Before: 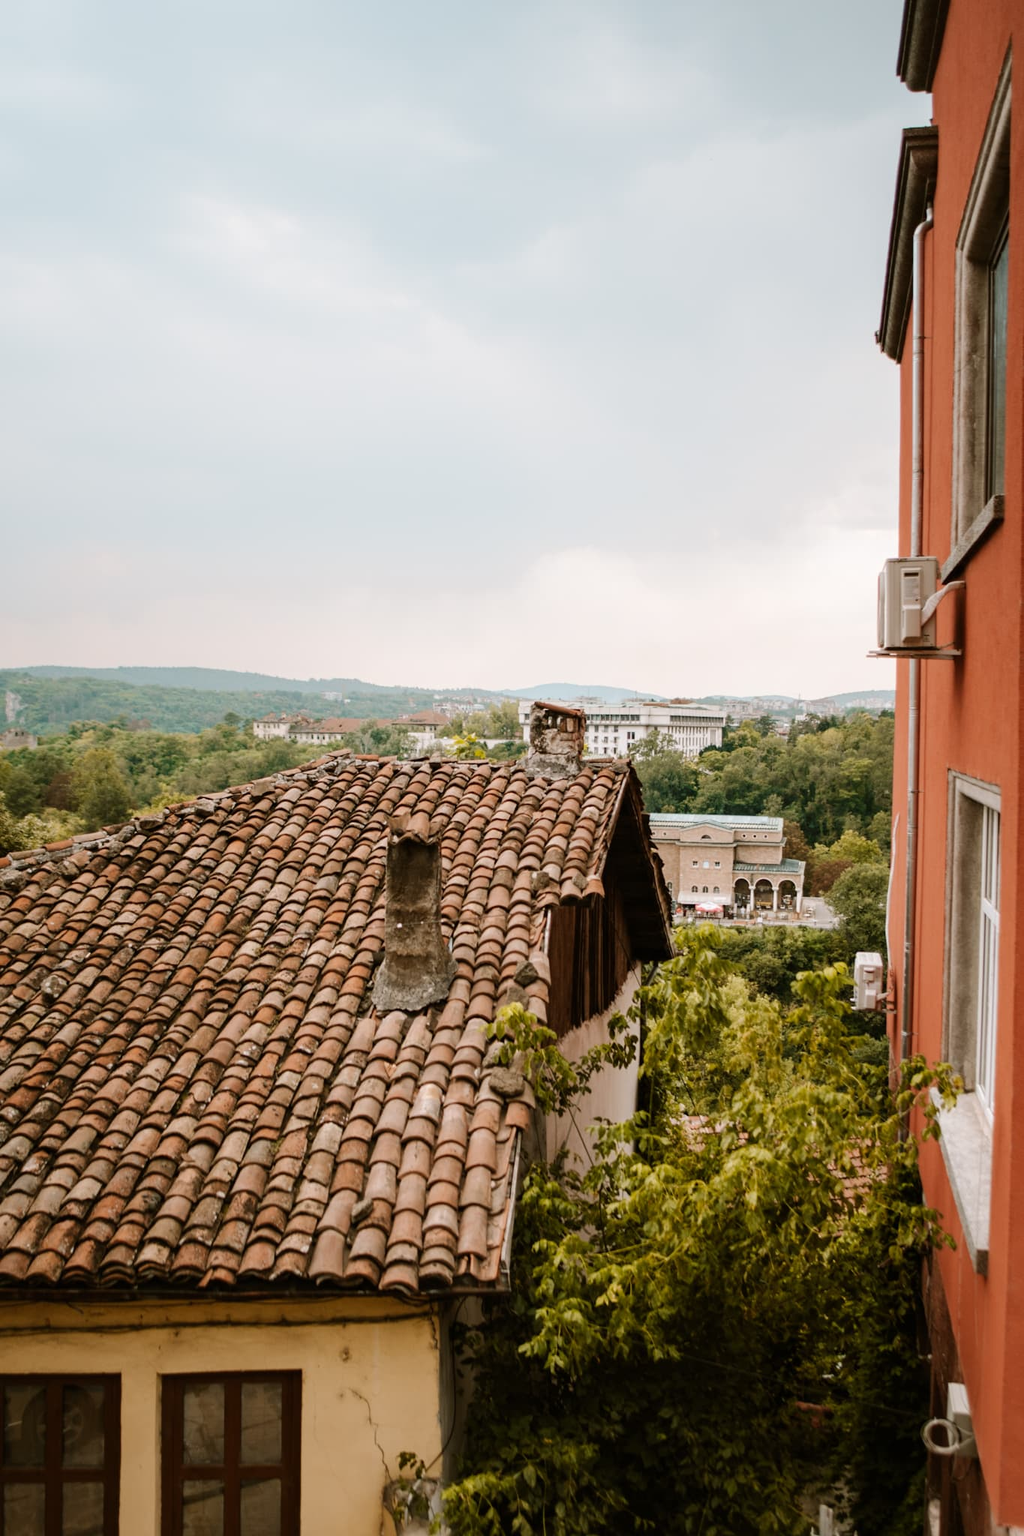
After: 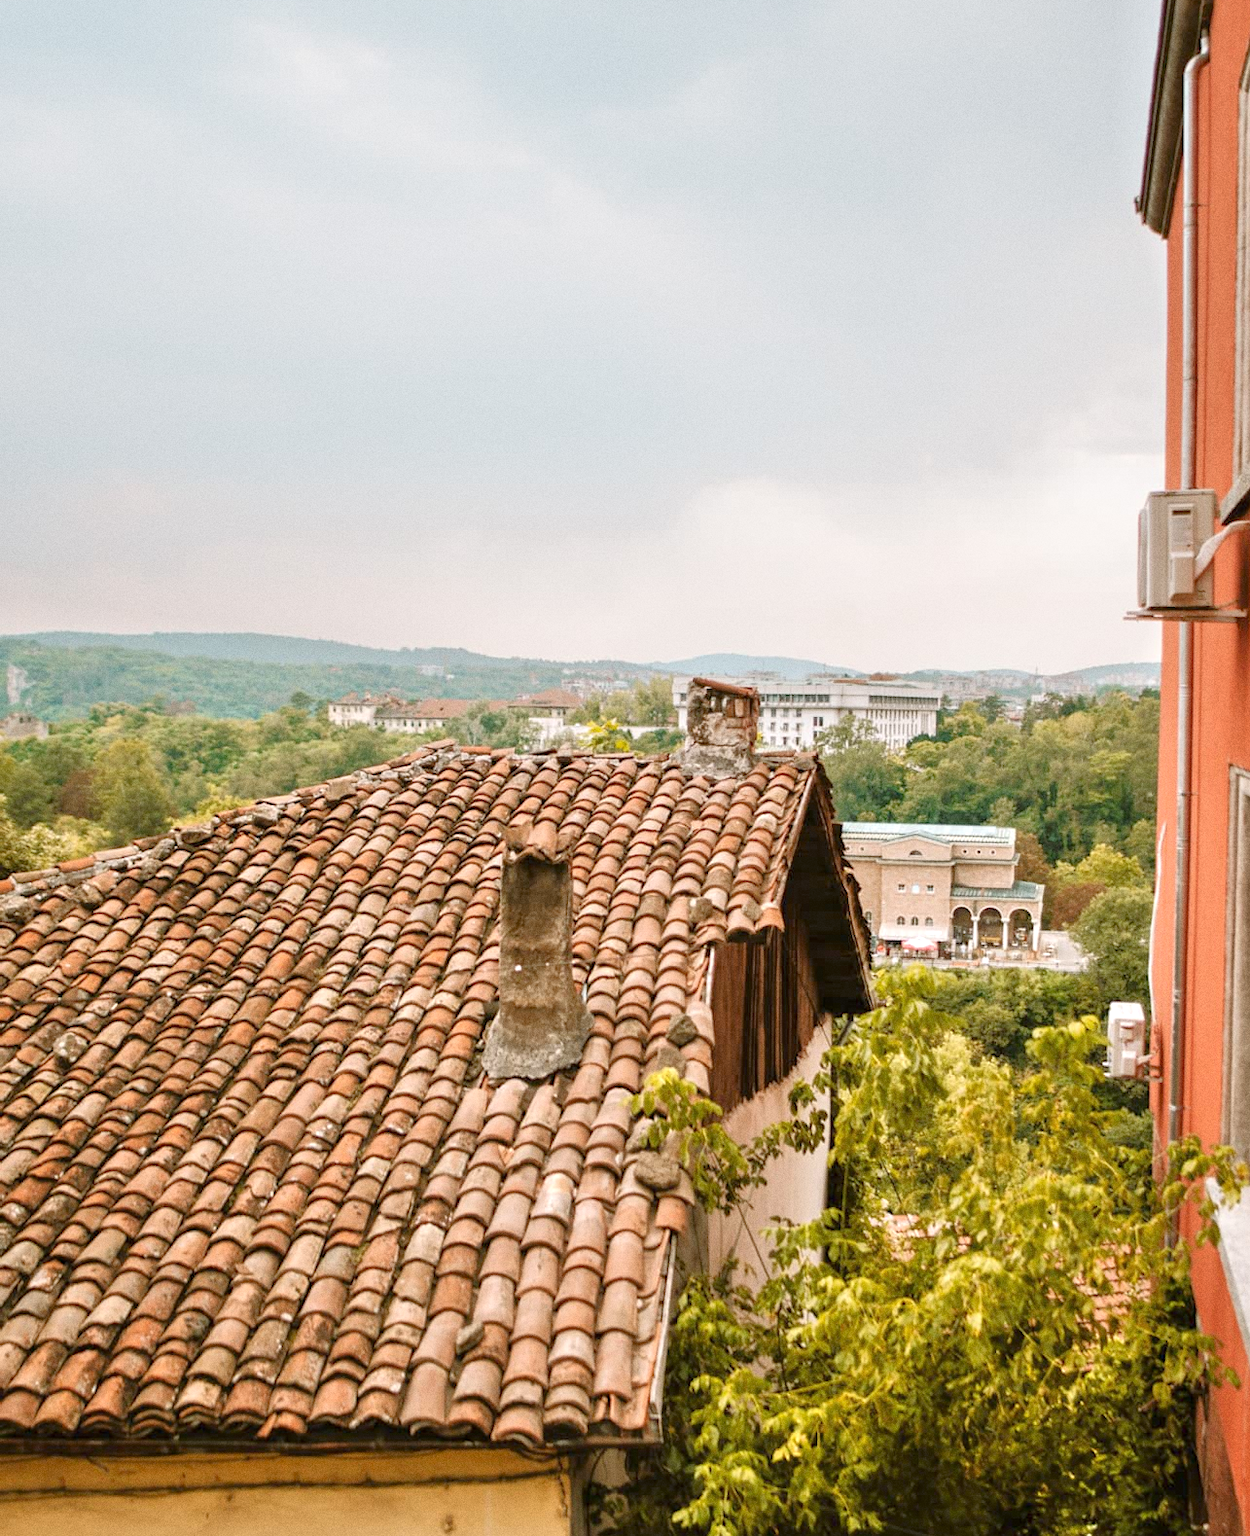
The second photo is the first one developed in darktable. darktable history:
tone equalizer: -8 EV 2 EV, -7 EV 2 EV, -6 EV 2 EV, -5 EV 2 EV, -4 EV 2 EV, -3 EV 1.5 EV, -2 EV 1 EV, -1 EV 0.5 EV
crop and rotate: angle 0.03°, top 11.643%, right 5.651%, bottom 11.189%
grain: coarseness 0.09 ISO
